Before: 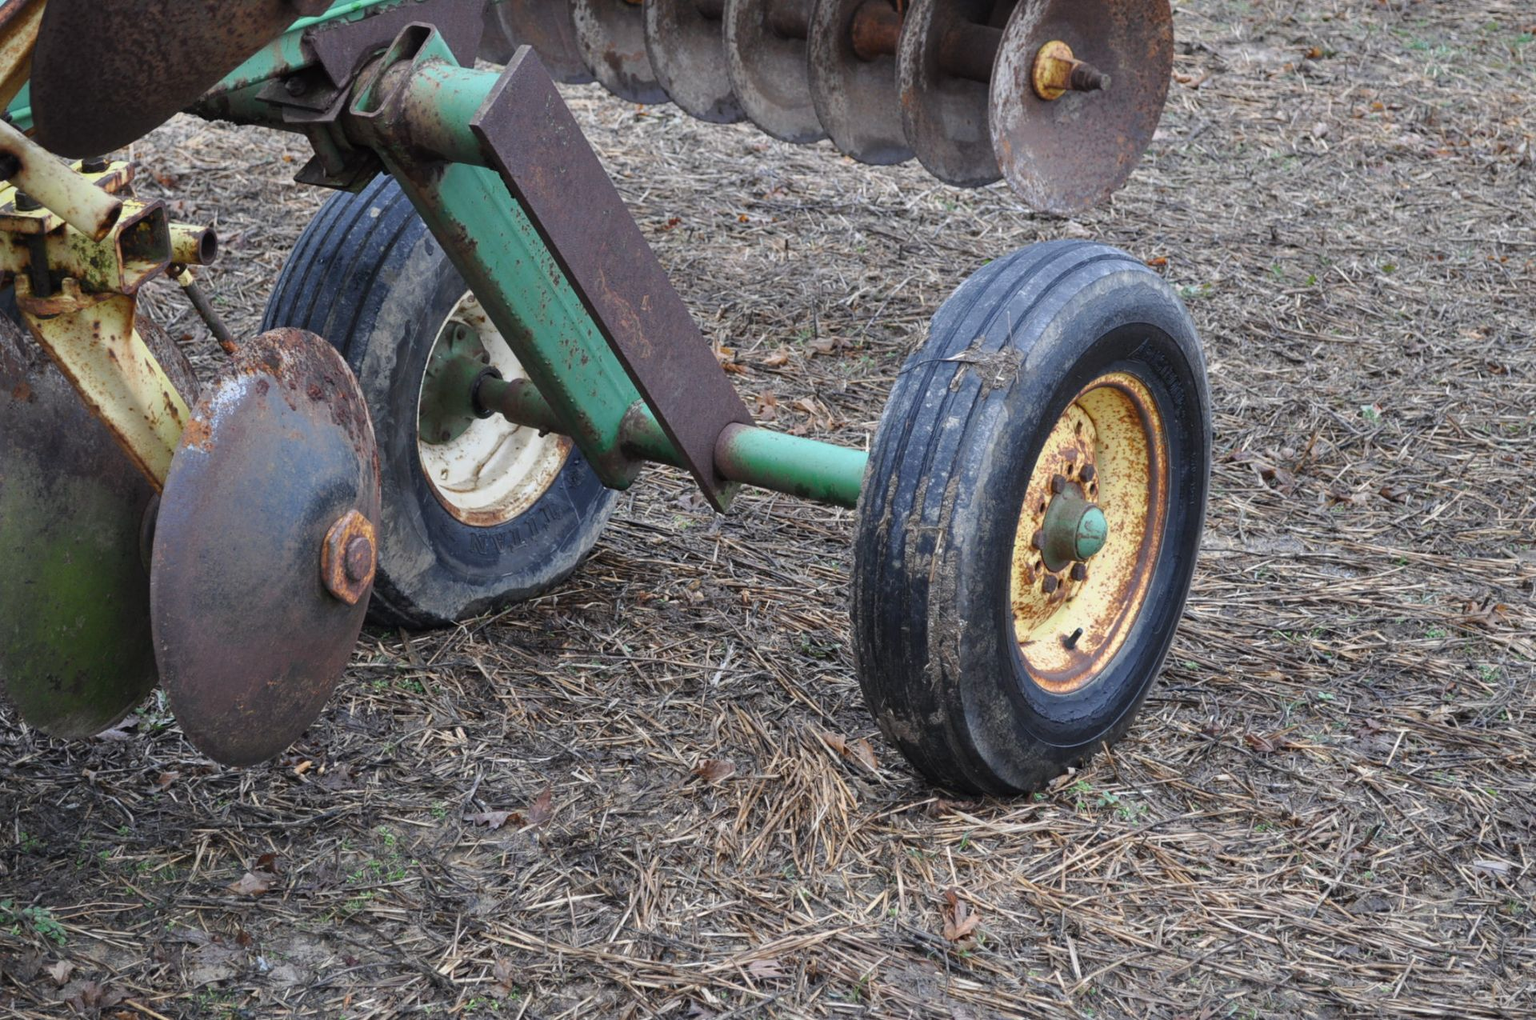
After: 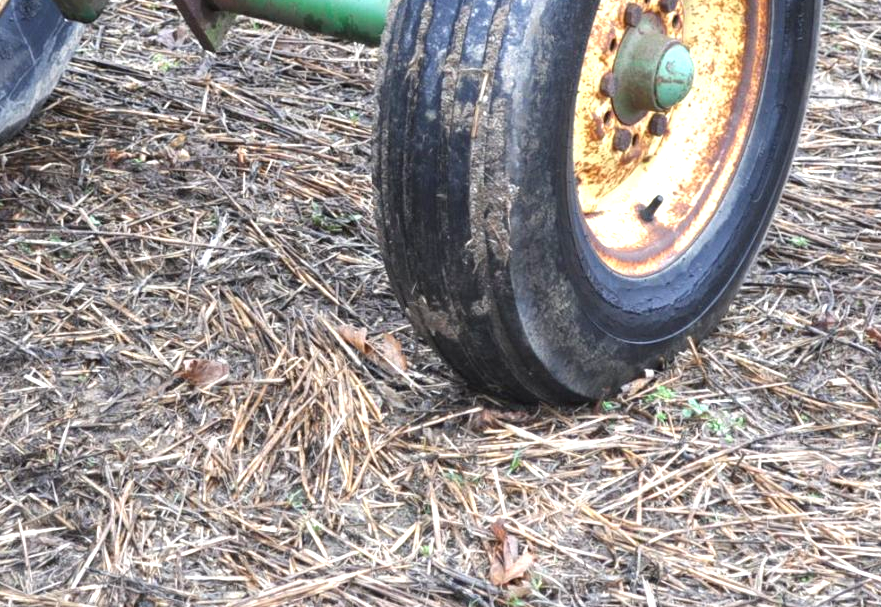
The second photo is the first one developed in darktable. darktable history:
exposure: black level correction 0, exposure 1.031 EV, compensate highlight preservation false
crop: left 35.956%, top 46.32%, right 18.157%, bottom 5.995%
